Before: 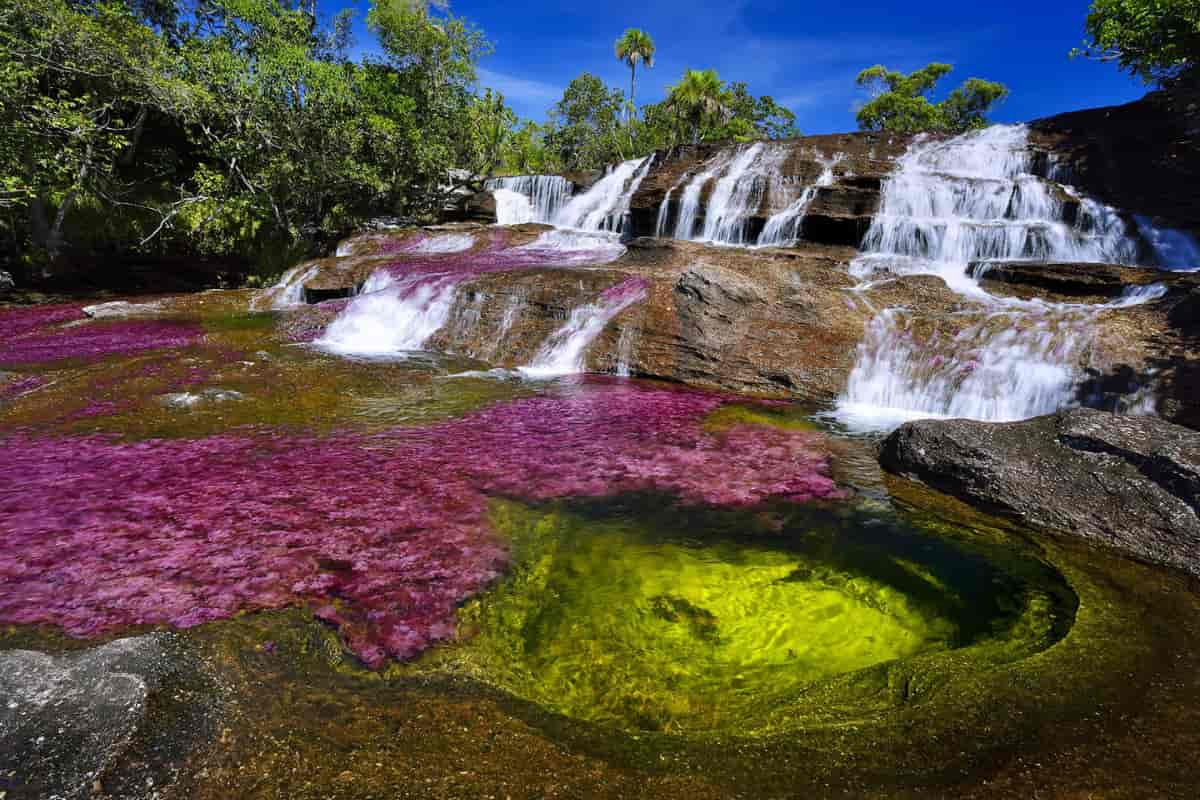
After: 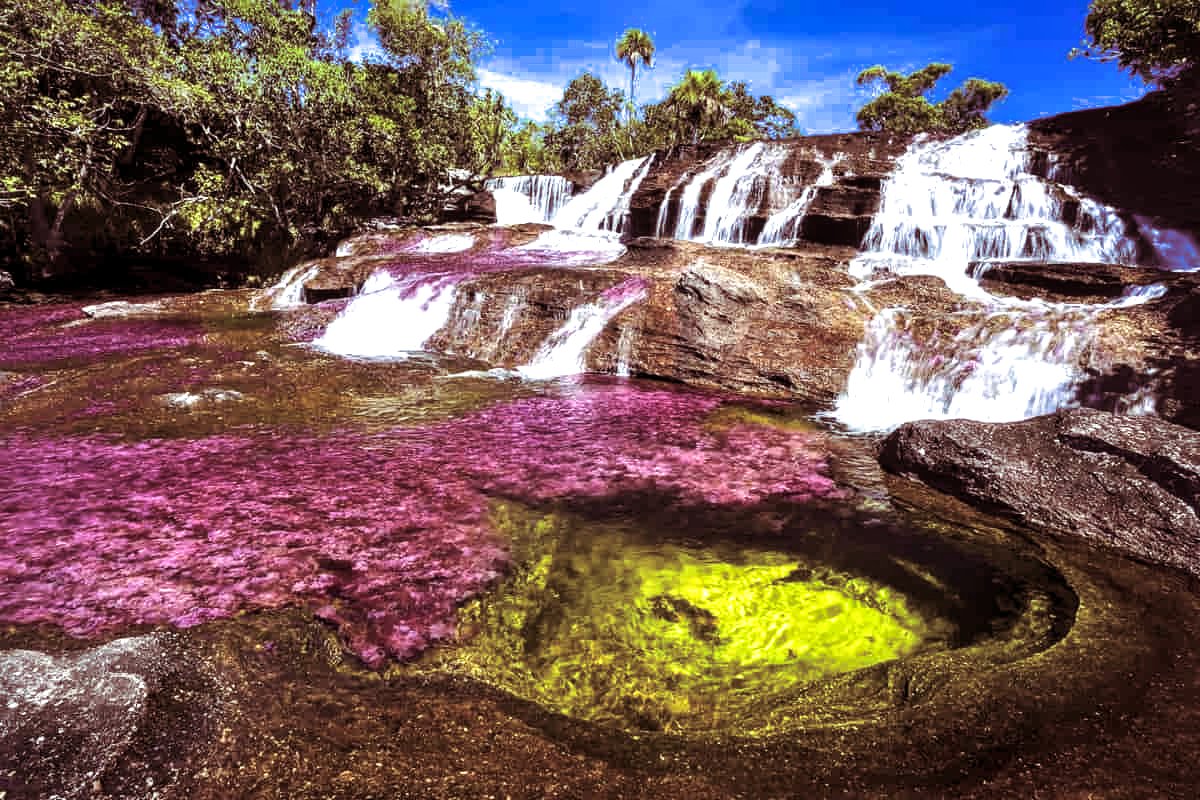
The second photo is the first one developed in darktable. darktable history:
split-toning: shadows › hue 360°
tone equalizer: -8 EV -0.417 EV, -7 EV -0.389 EV, -6 EV -0.333 EV, -5 EV -0.222 EV, -3 EV 0.222 EV, -2 EV 0.333 EV, -1 EV 0.389 EV, +0 EV 0.417 EV, edges refinement/feathering 500, mask exposure compensation -1.57 EV, preserve details no
exposure: exposure 0.556 EV, compensate highlight preservation false
local contrast: on, module defaults
